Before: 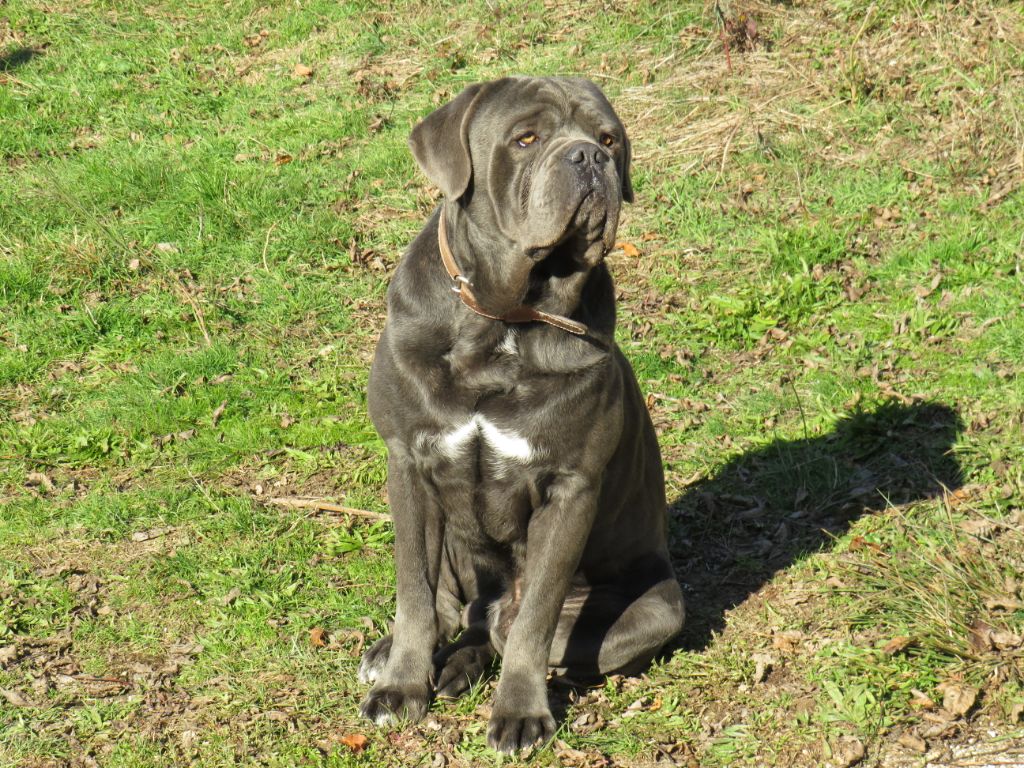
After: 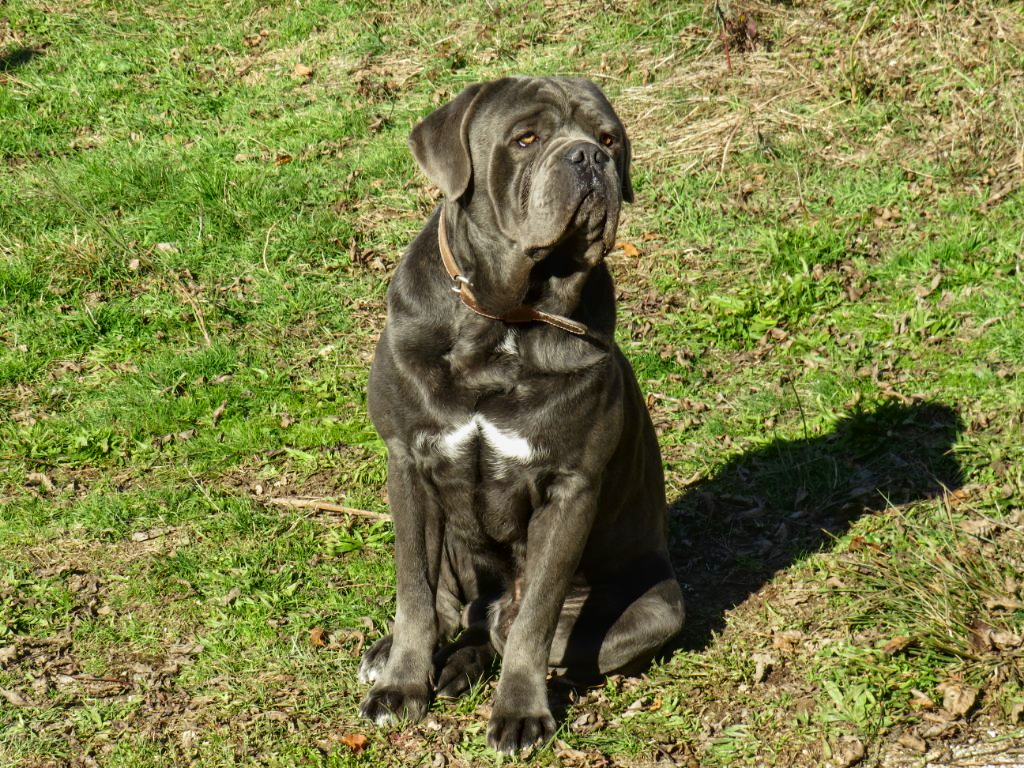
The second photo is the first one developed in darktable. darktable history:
tone curve: curves: ch0 [(0, 0) (0.153, 0.06) (1, 1)], color space Lab, independent channels, preserve colors none
local contrast: detail 115%
